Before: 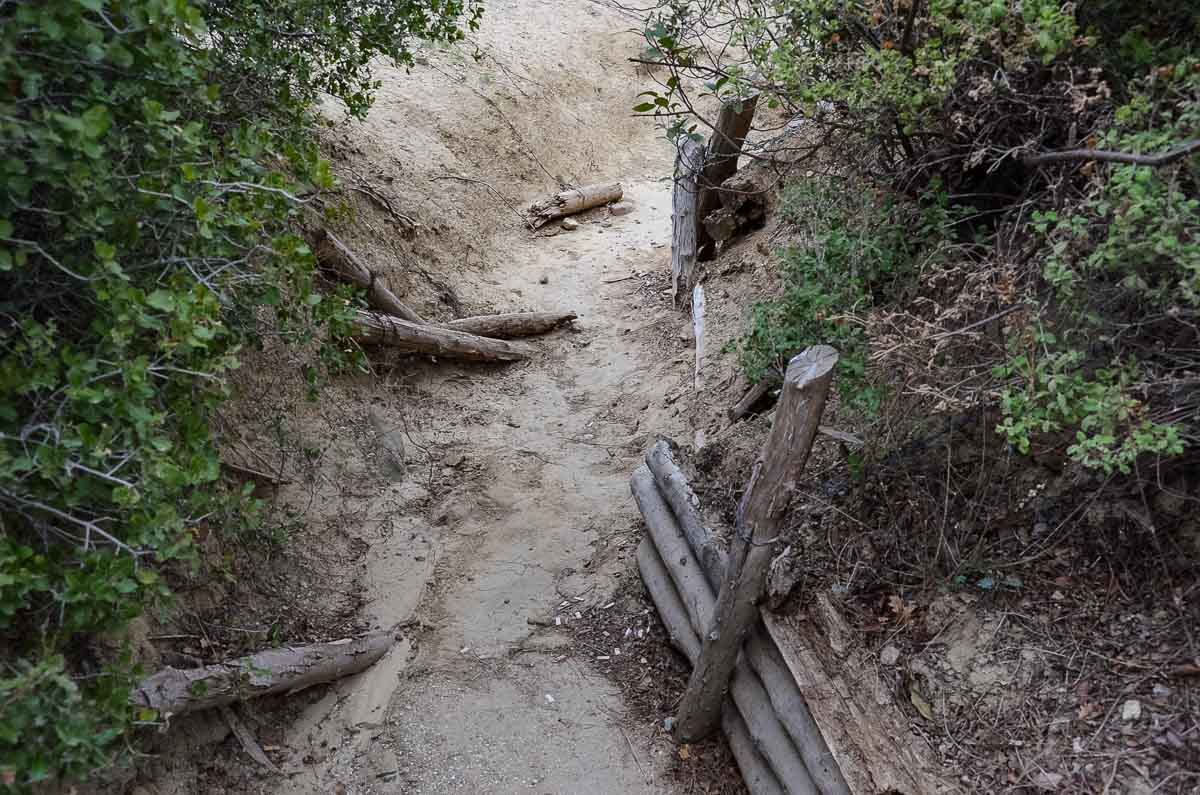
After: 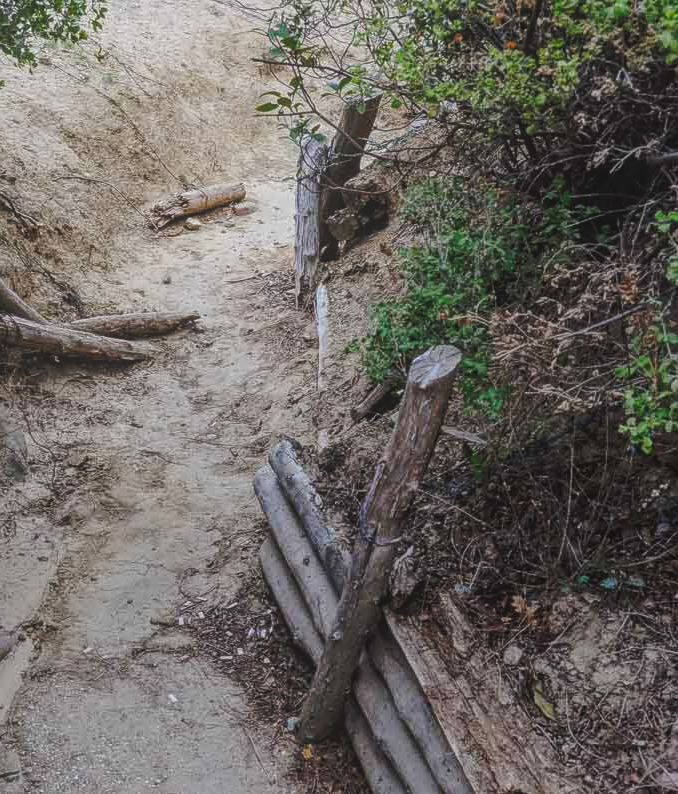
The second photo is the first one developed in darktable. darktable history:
crop: left 31.44%, top 0.019%, right 11.978%
base curve: curves: ch0 [(0, 0) (0.073, 0.04) (0.157, 0.139) (0.492, 0.492) (0.758, 0.758) (1, 1)], exposure shift 0.571, preserve colors none
local contrast: highlights 73%, shadows 10%, midtone range 0.191
